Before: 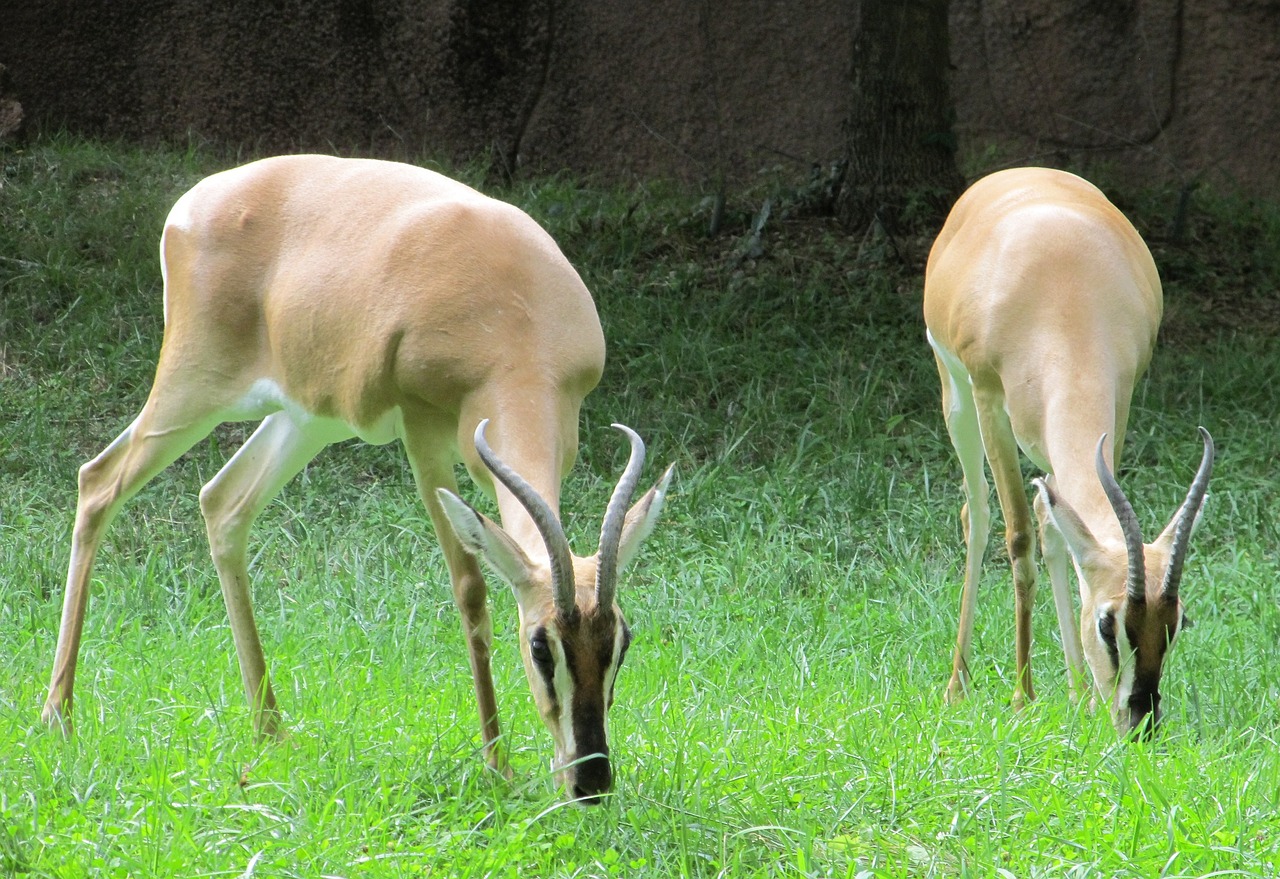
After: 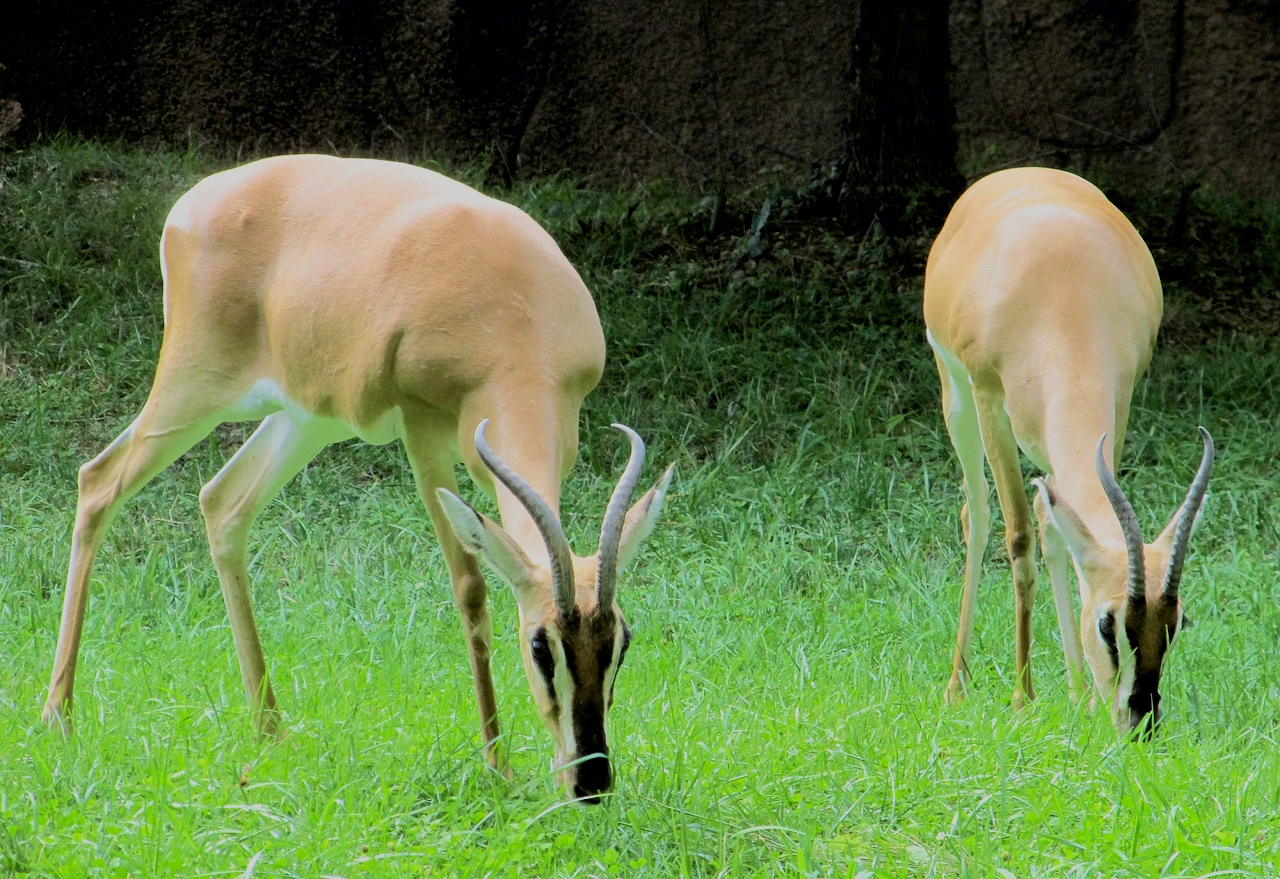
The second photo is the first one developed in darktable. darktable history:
filmic rgb: black relative exposure -7.2 EV, white relative exposure 5.34 EV, threshold 2.99 EV, hardness 3.02, color science v6 (2022), enable highlight reconstruction true
velvia: on, module defaults
exposure: black level correction 0.009, exposure 0.016 EV, compensate exposure bias true, compensate highlight preservation false
